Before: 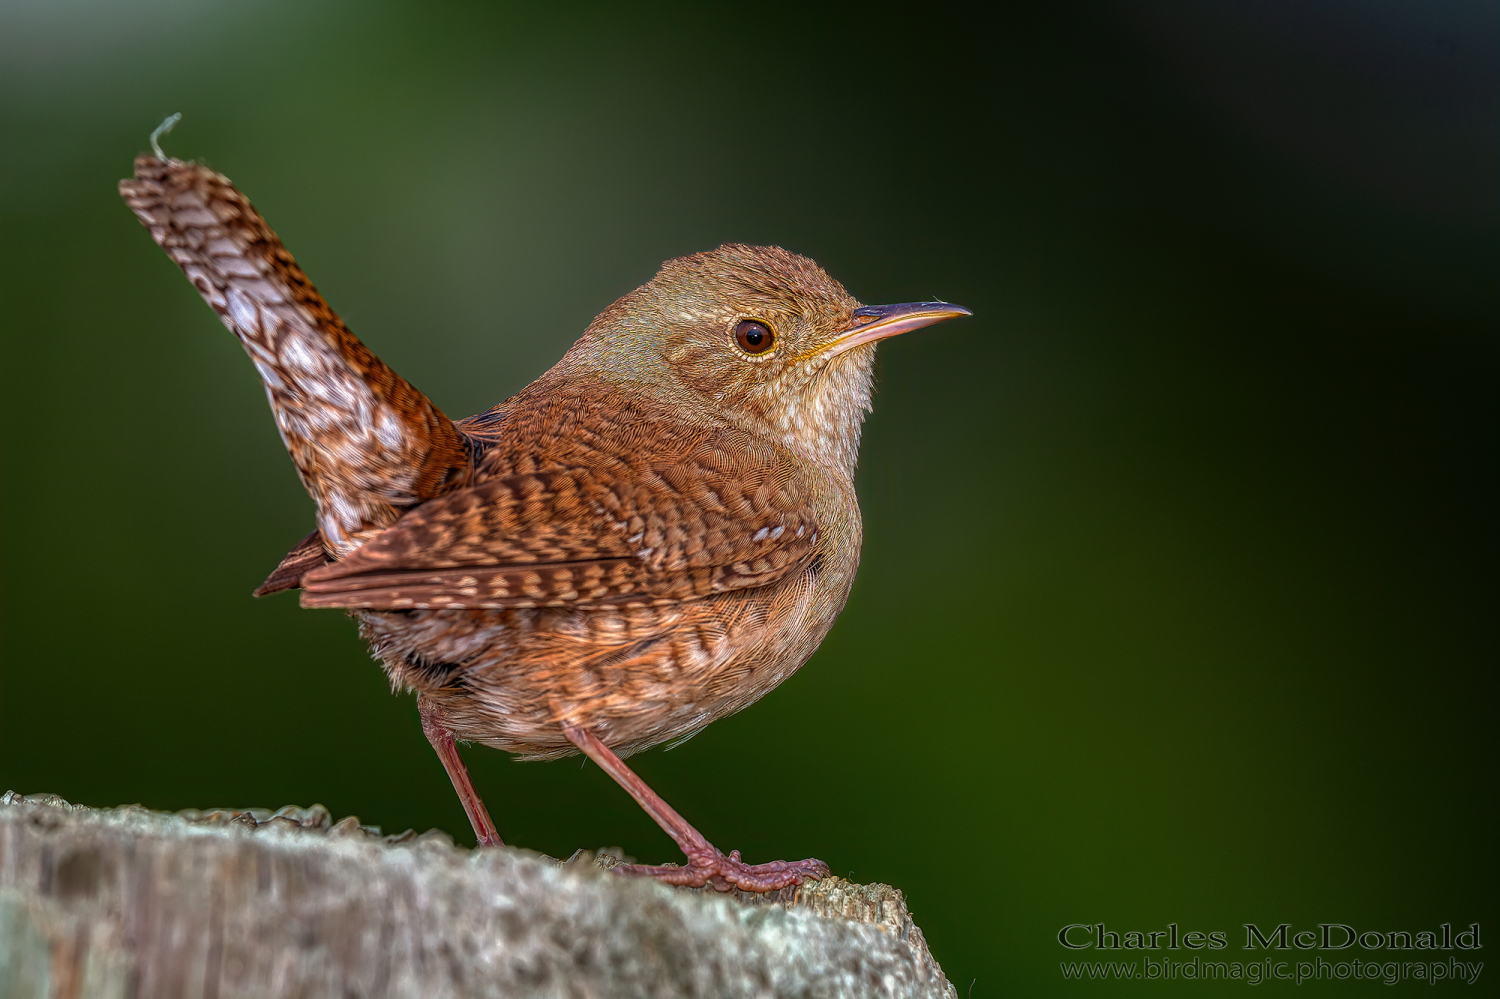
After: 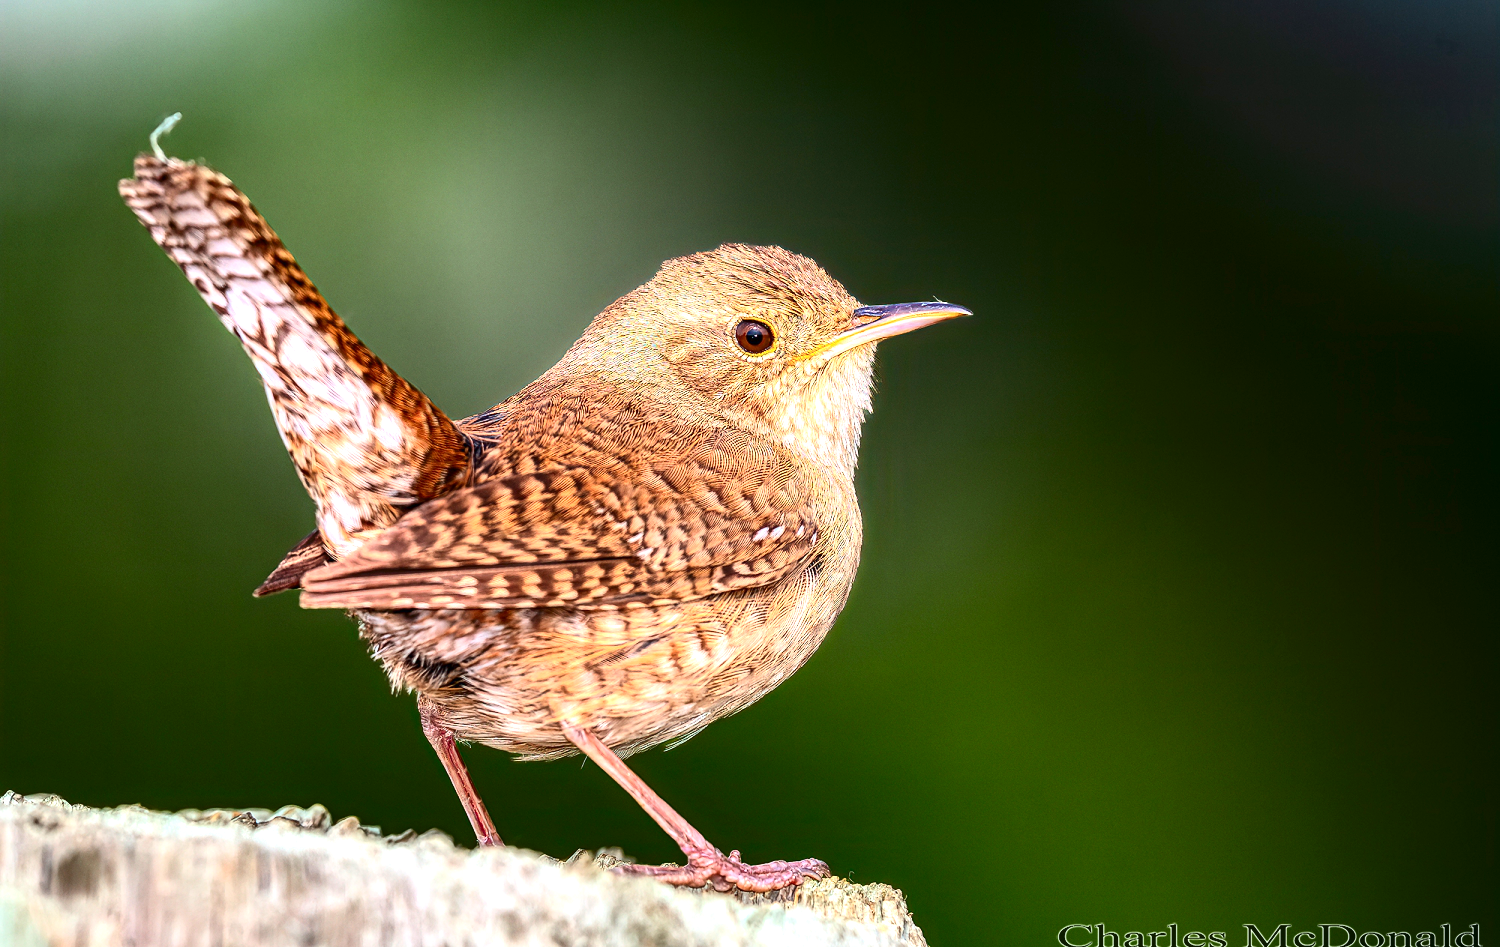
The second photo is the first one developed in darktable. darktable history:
exposure: black level correction 0, exposure 1.465 EV, compensate exposure bias true, compensate highlight preservation false
contrast brightness saturation: contrast 0.299
crop and rotate: top 0.007%, bottom 5.178%
